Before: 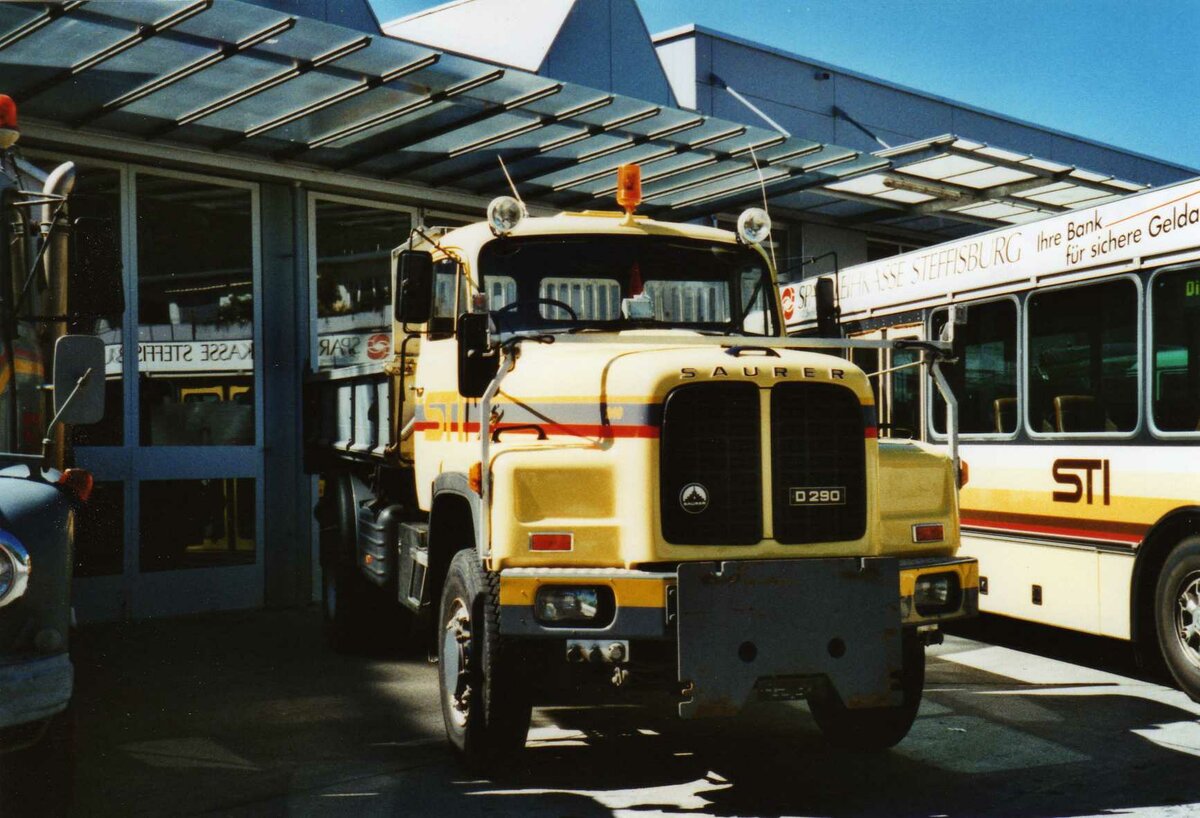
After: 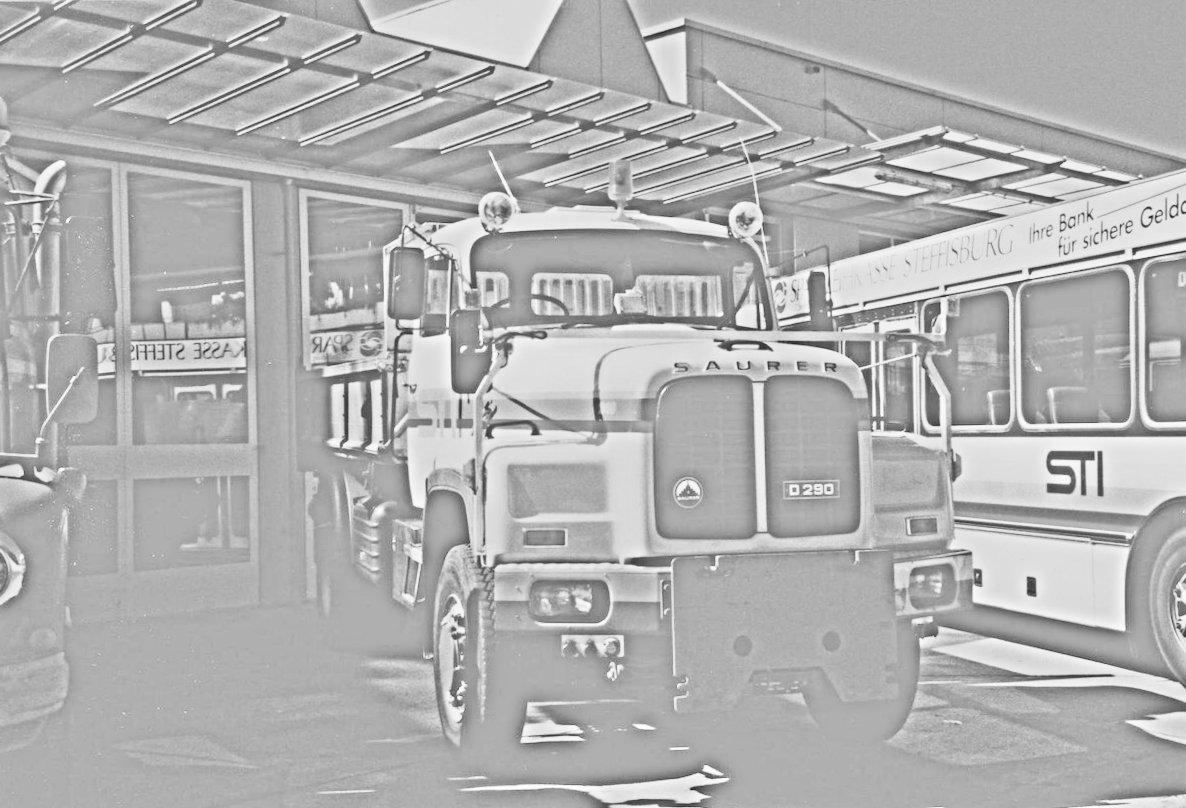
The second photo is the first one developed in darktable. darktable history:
exposure: black level correction 0, exposure 1.125 EV, compensate exposure bias true, compensate highlight preservation false
rotate and perspective: rotation -0.45°, automatic cropping original format, crop left 0.008, crop right 0.992, crop top 0.012, crop bottom 0.988
contrast brightness saturation: contrast 0.39, brightness 0.53
highpass: sharpness 25.84%, contrast boost 14.94%
